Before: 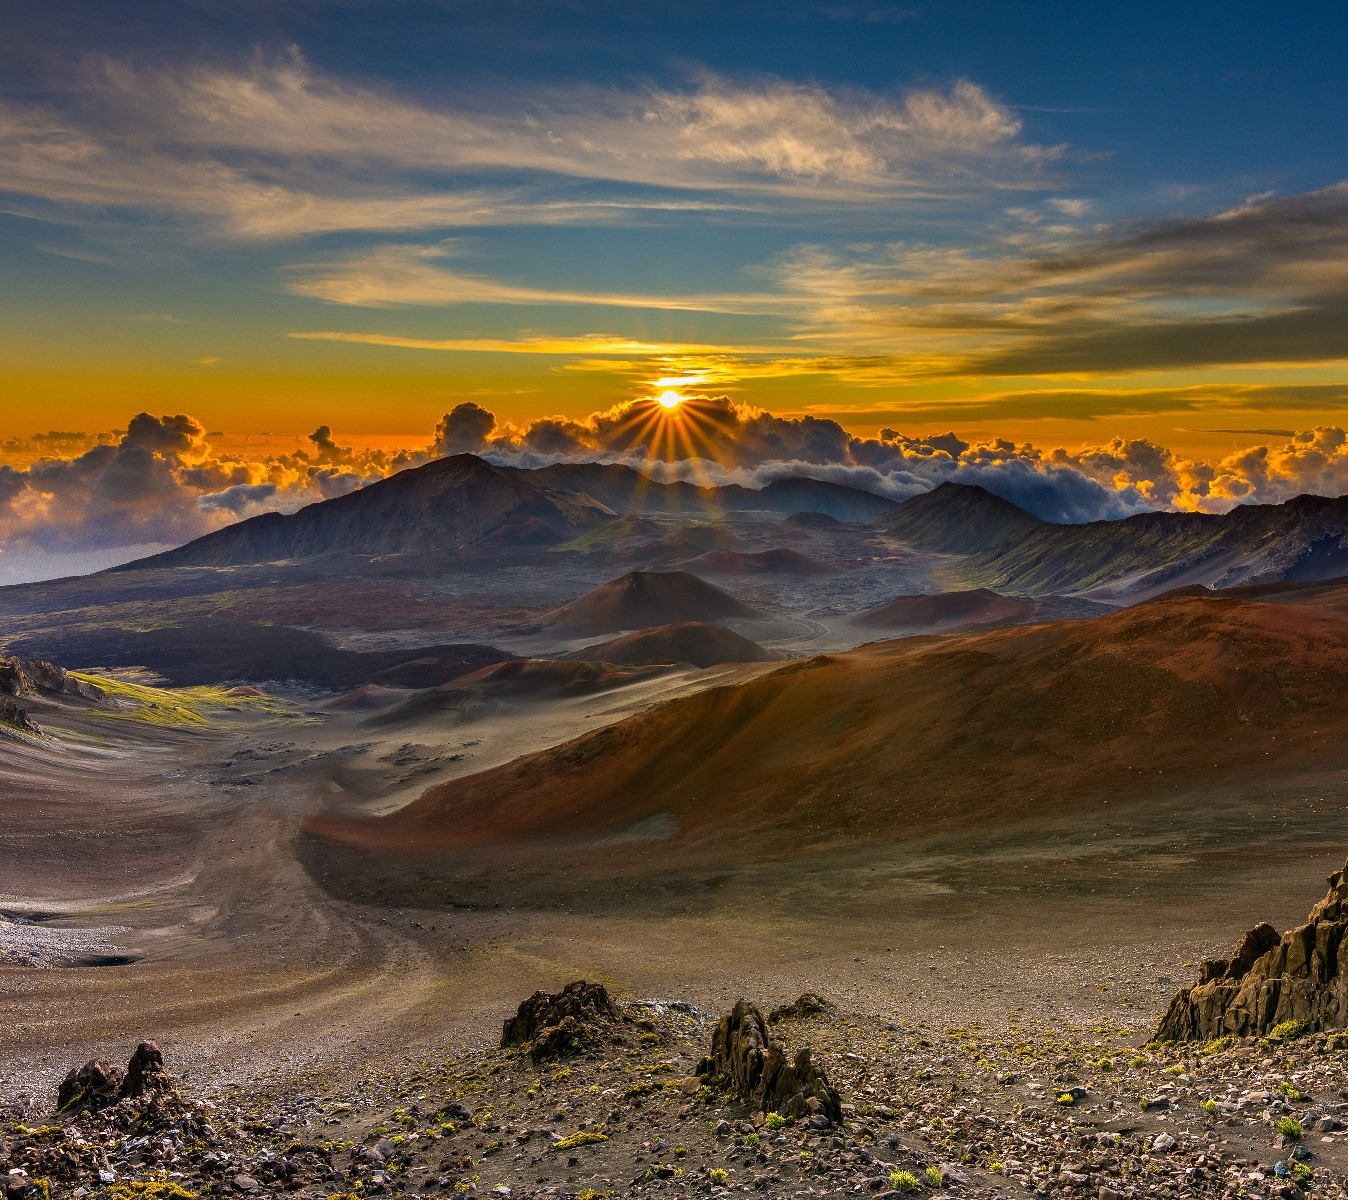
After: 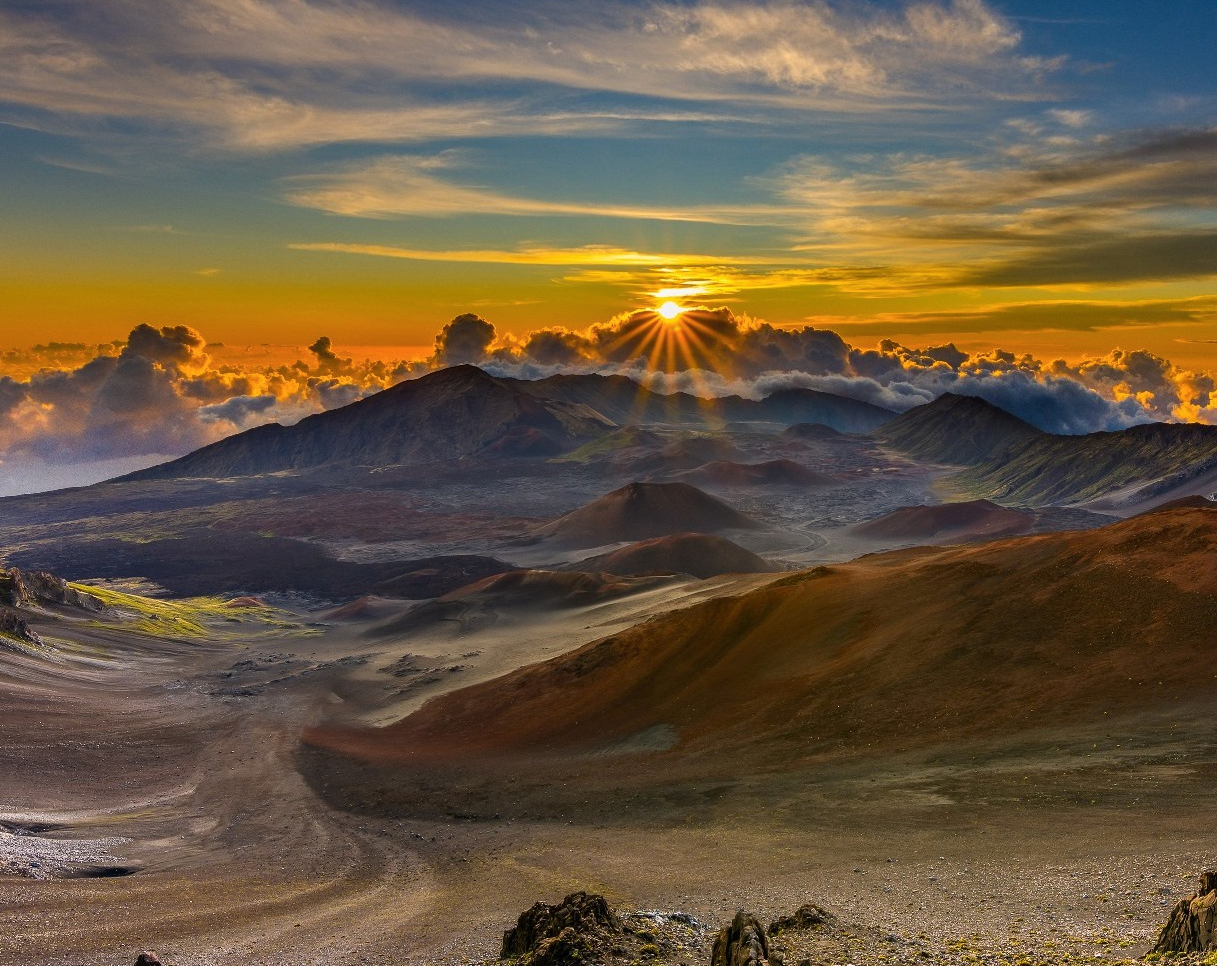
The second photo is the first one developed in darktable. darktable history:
color balance rgb: global vibrance 10%
crop: top 7.49%, right 9.717%, bottom 11.943%
